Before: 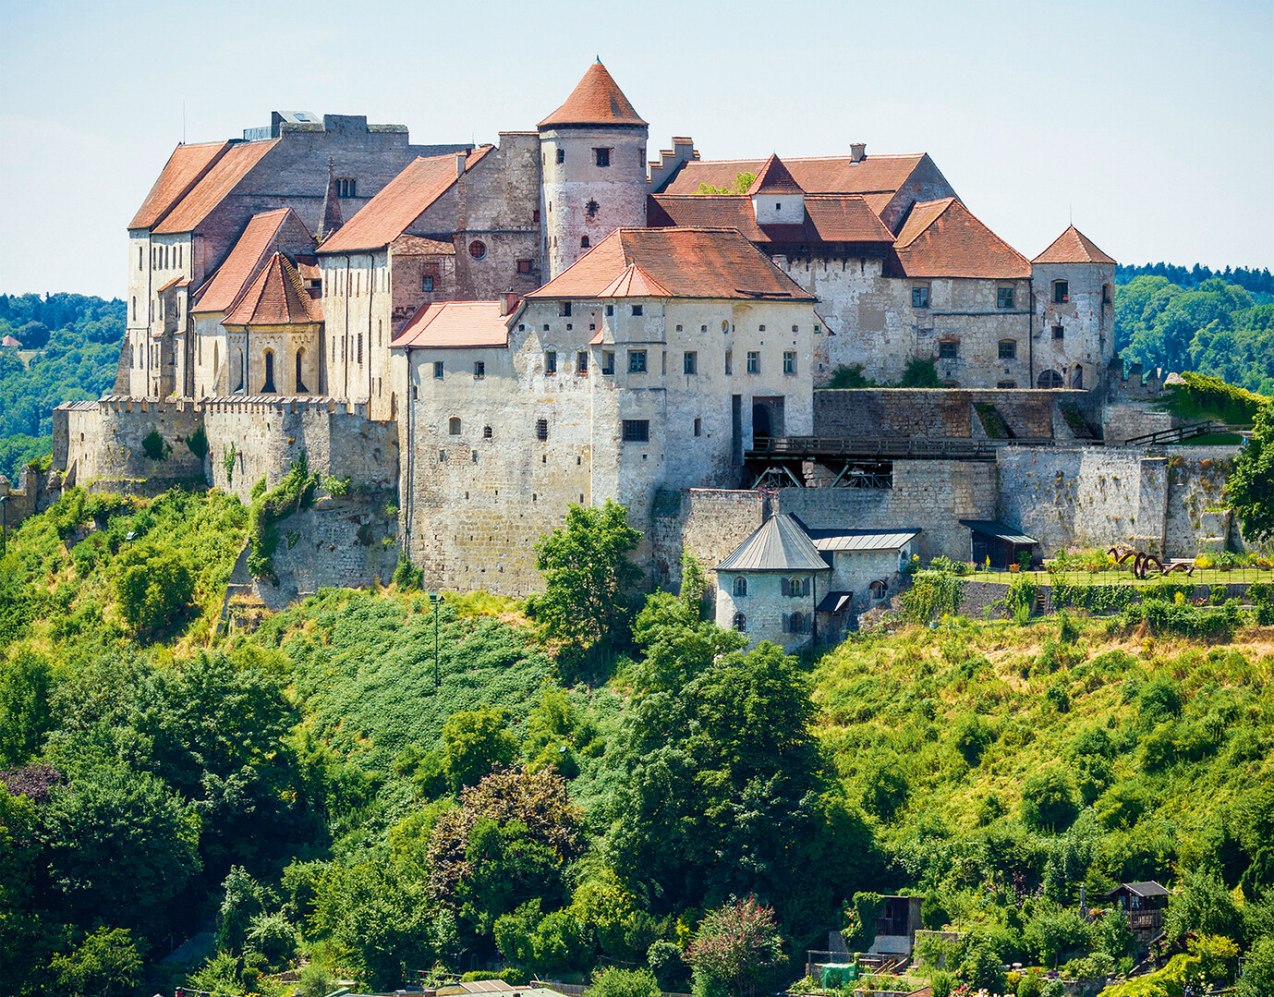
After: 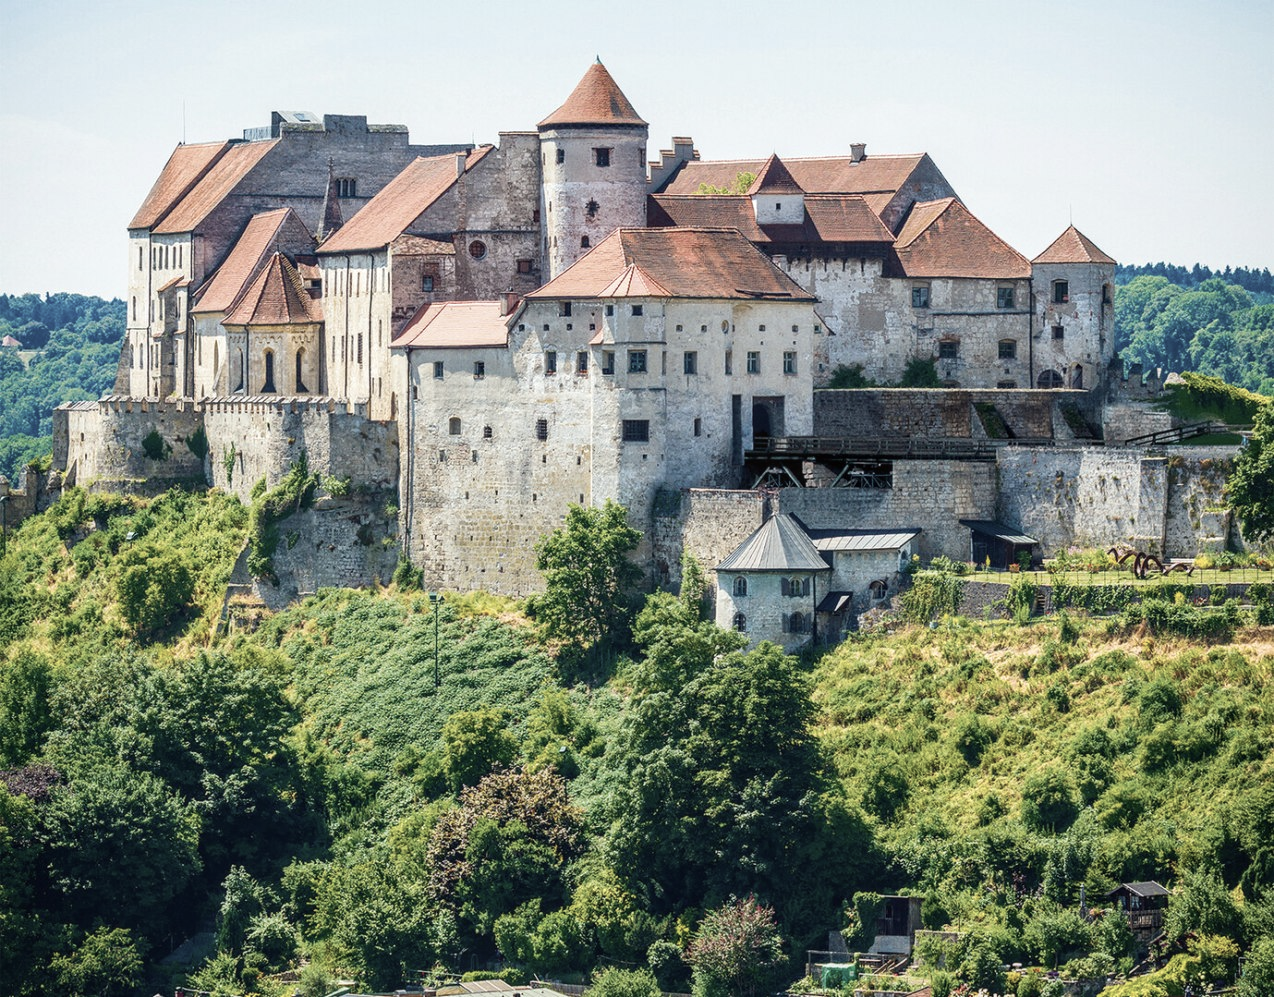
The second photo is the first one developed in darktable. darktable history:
local contrast: detail 113%
contrast brightness saturation: contrast 0.102, saturation -0.359
levels: levels [0, 0.492, 0.984]
